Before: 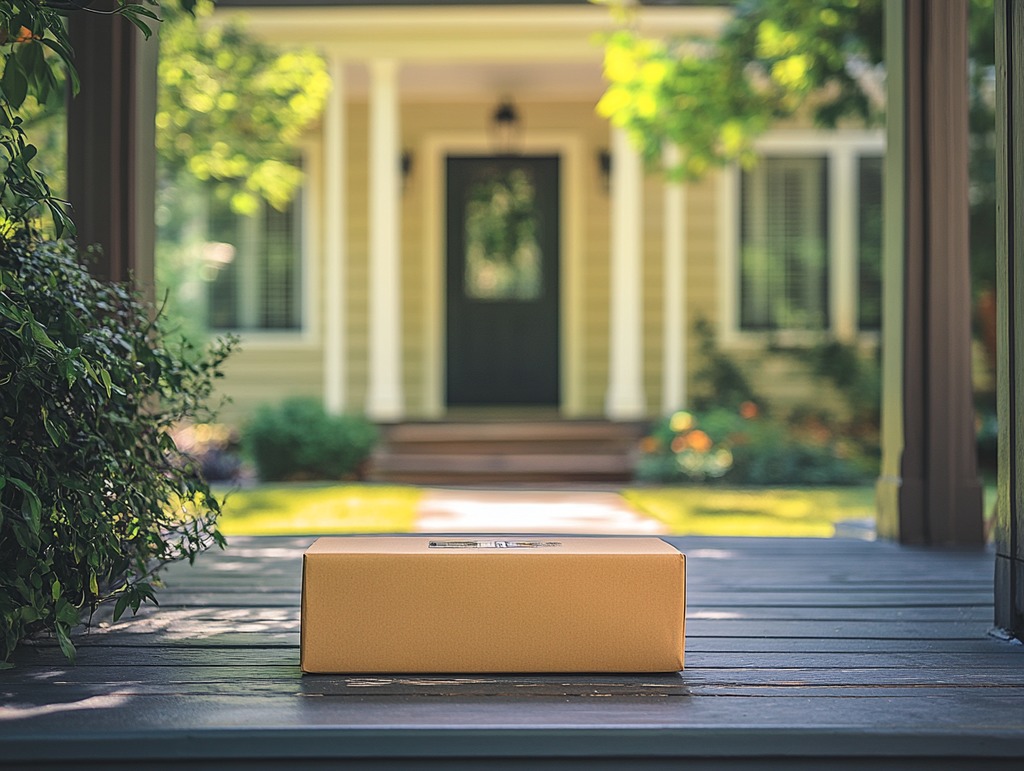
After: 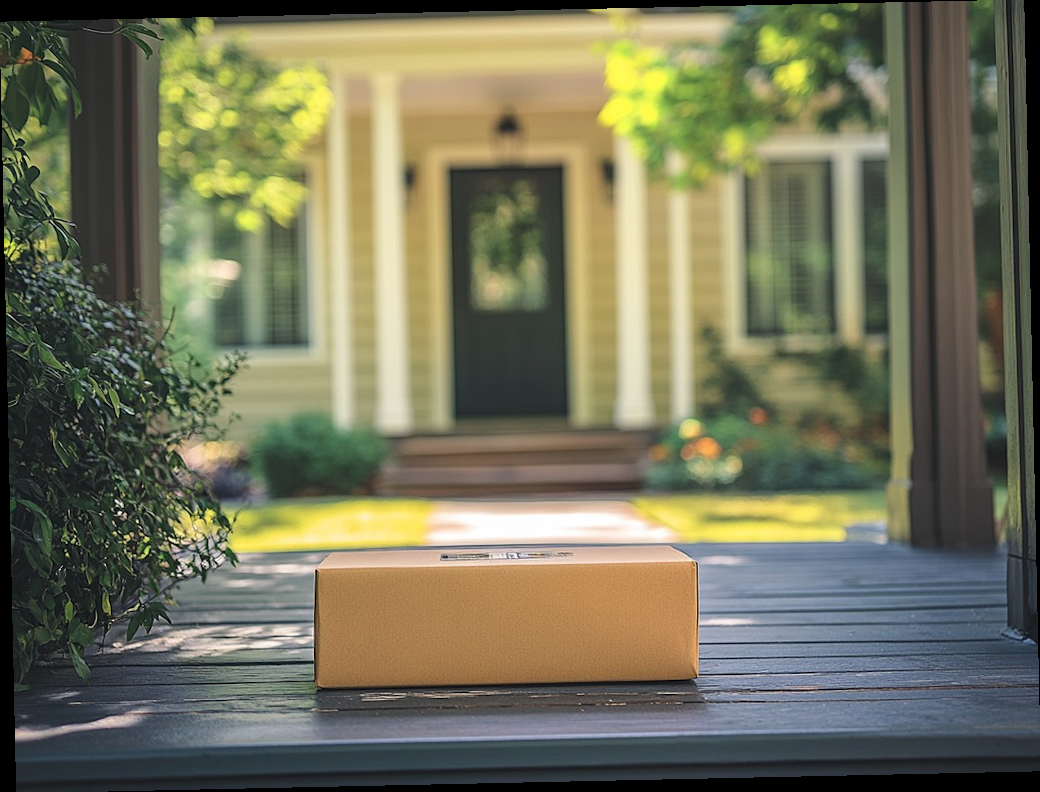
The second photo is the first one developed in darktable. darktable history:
contrast brightness saturation: saturation -0.05
rotate and perspective: rotation -1.24°, automatic cropping off
